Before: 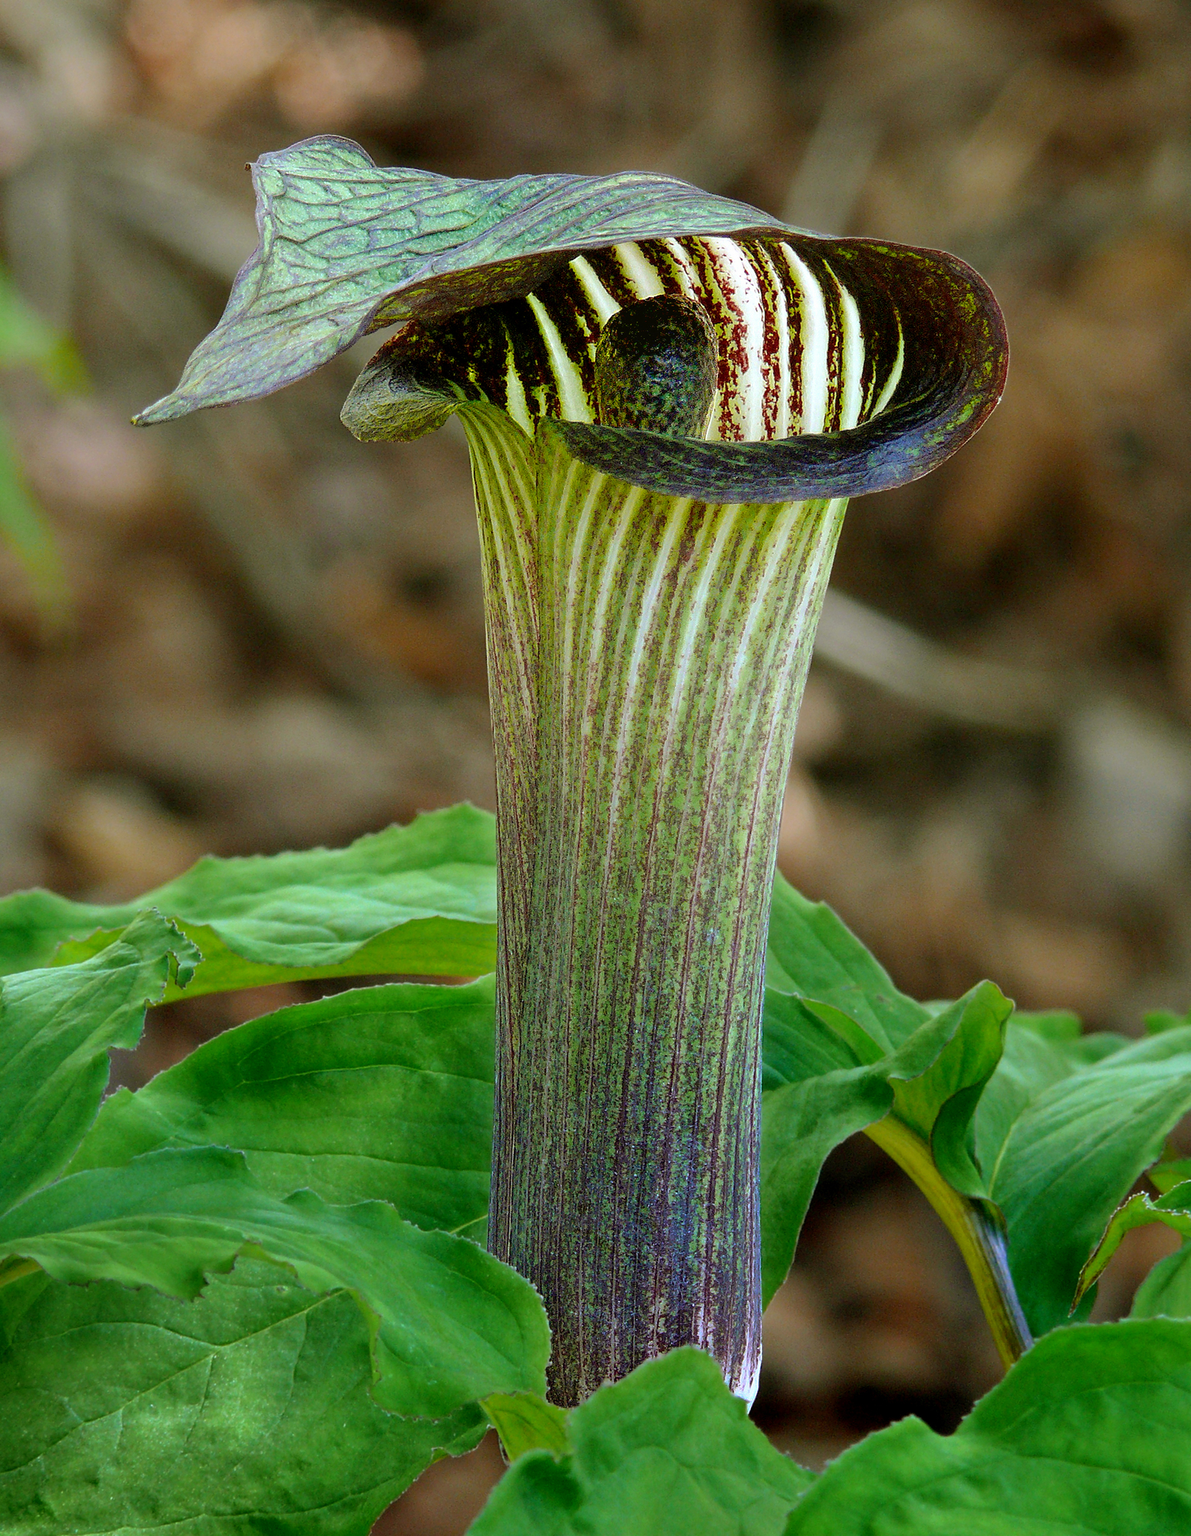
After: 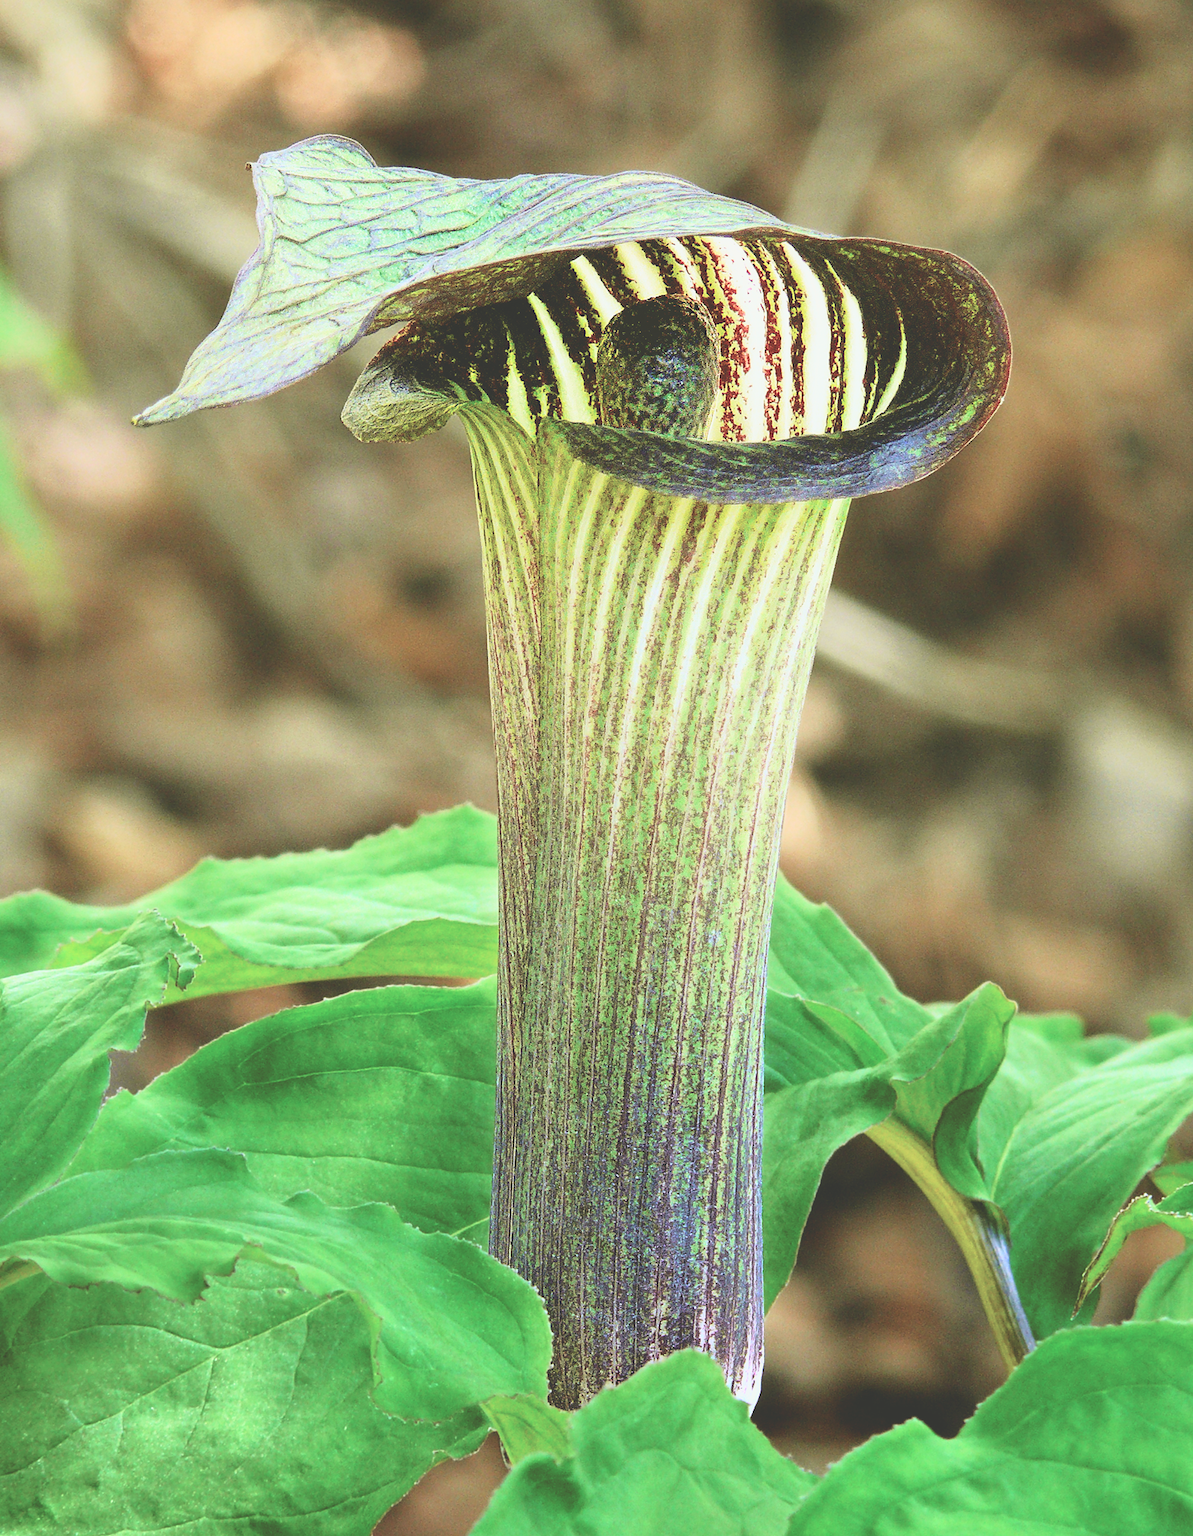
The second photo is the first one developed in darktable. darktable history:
base curve: curves: ch0 [(0, 0) (0.088, 0.125) (0.176, 0.251) (0.354, 0.501) (0.613, 0.749) (1, 0.877)], preserve colors none
exposure: black level correction -0.027, compensate highlight preservation false
tone curve: curves: ch0 [(0, 0.023) (0.087, 0.065) (0.184, 0.168) (0.45, 0.54) (0.57, 0.683) (0.706, 0.841) (0.877, 0.948) (1, 0.984)]; ch1 [(0, 0) (0.388, 0.369) (0.447, 0.447) (0.505, 0.5) (0.534, 0.535) (0.563, 0.563) (0.579, 0.59) (0.644, 0.663) (1, 1)]; ch2 [(0, 0) (0.301, 0.259) (0.385, 0.395) (0.492, 0.496) (0.518, 0.537) (0.583, 0.605) (0.673, 0.667) (1, 1)], color space Lab, independent channels, preserve colors none
crop: top 0.086%, bottom 0.134%
